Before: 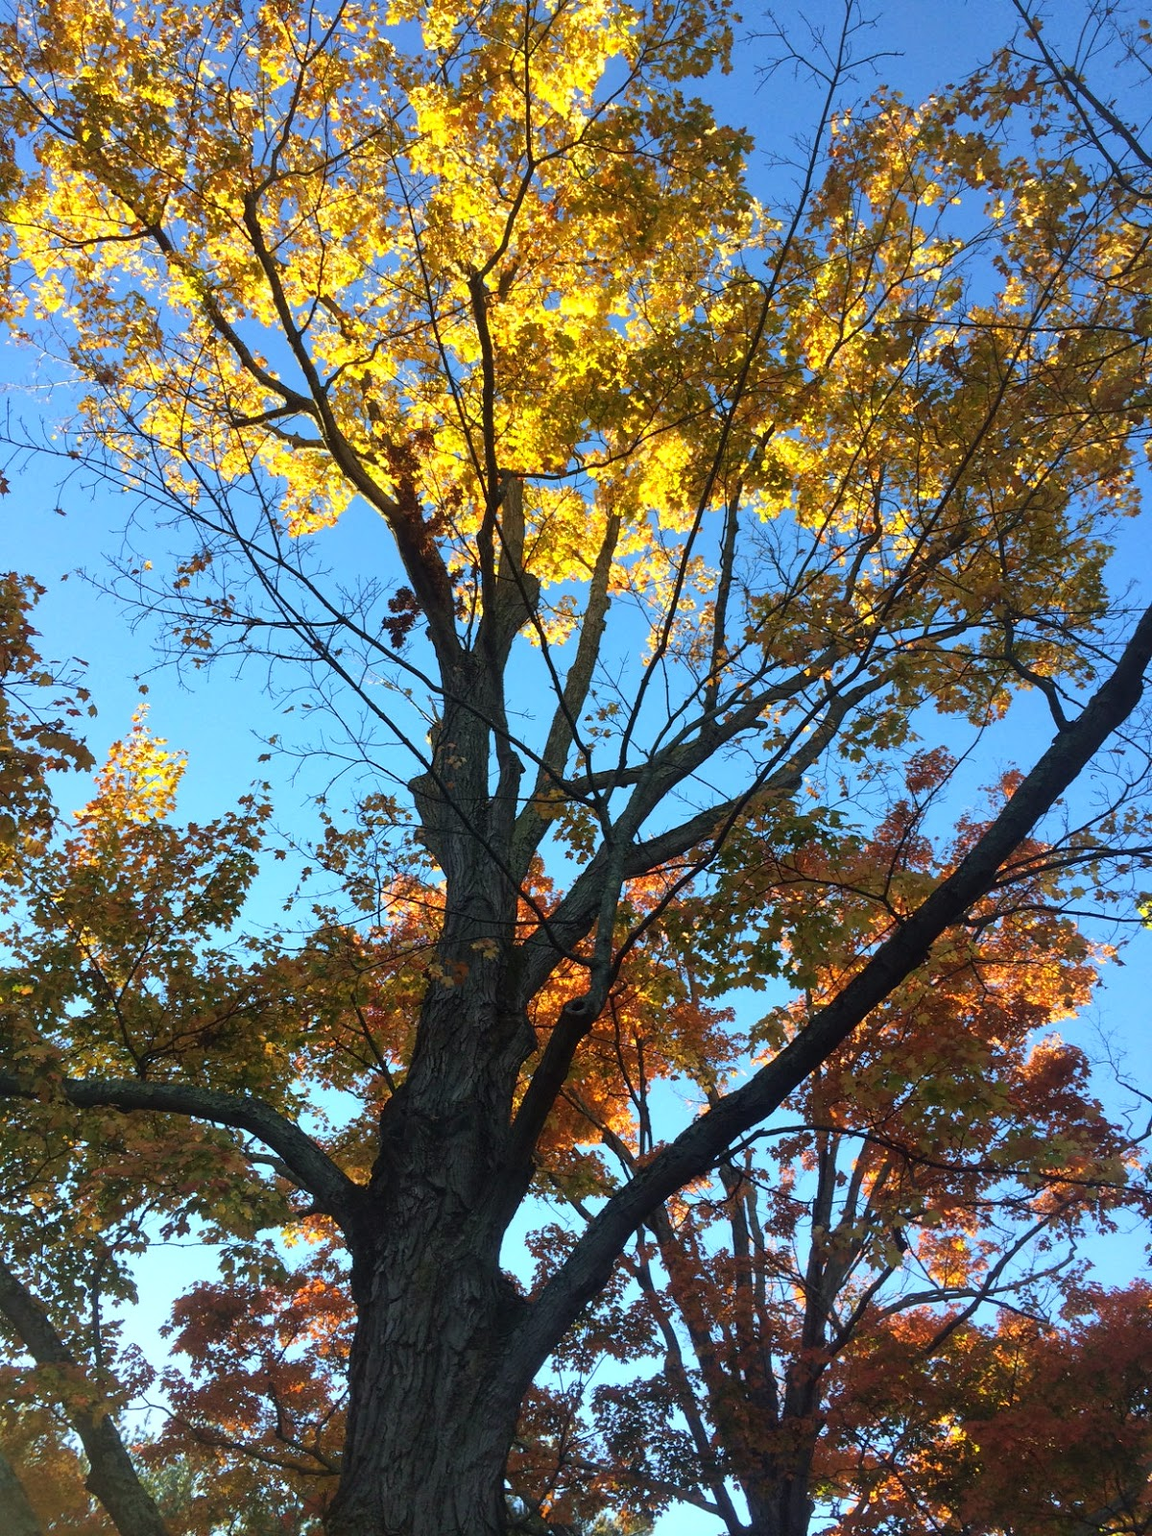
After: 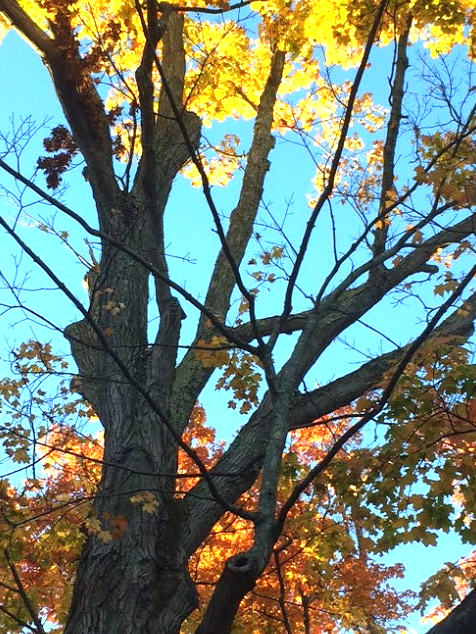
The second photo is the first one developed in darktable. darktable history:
crop: left 30.109%, top 30.407%, right 30.179%, bottom 29.927%
exposure: black level correction 0, exposure 0.697 EV, compensate exposure bias true, compensate highlight preservation false
